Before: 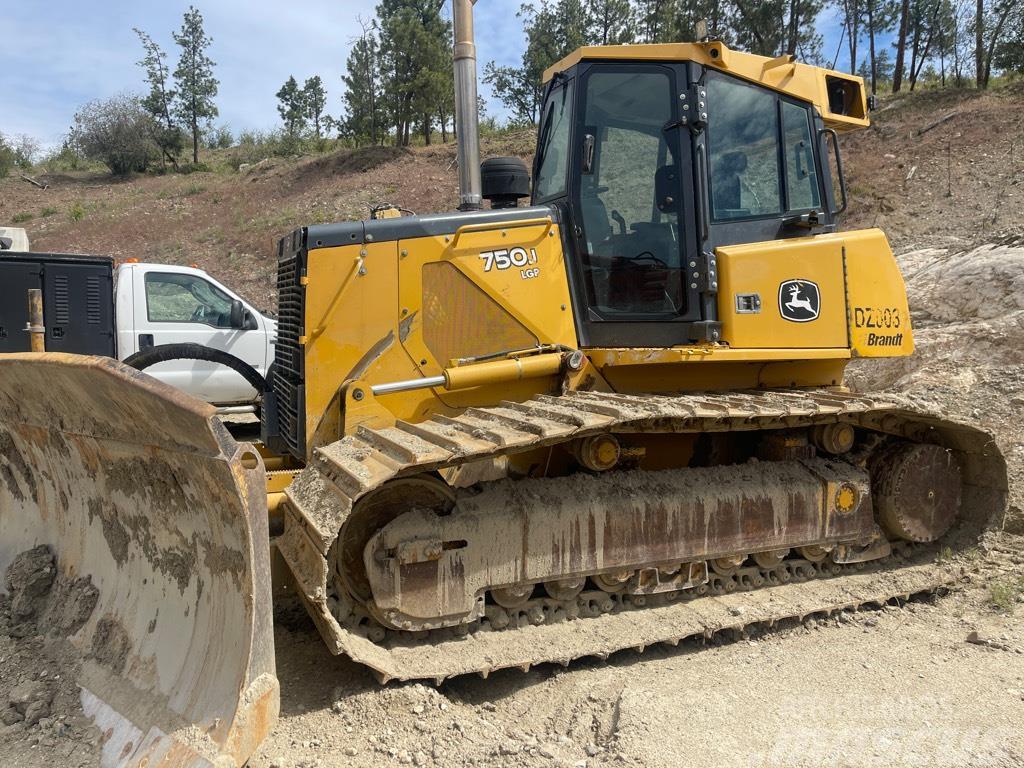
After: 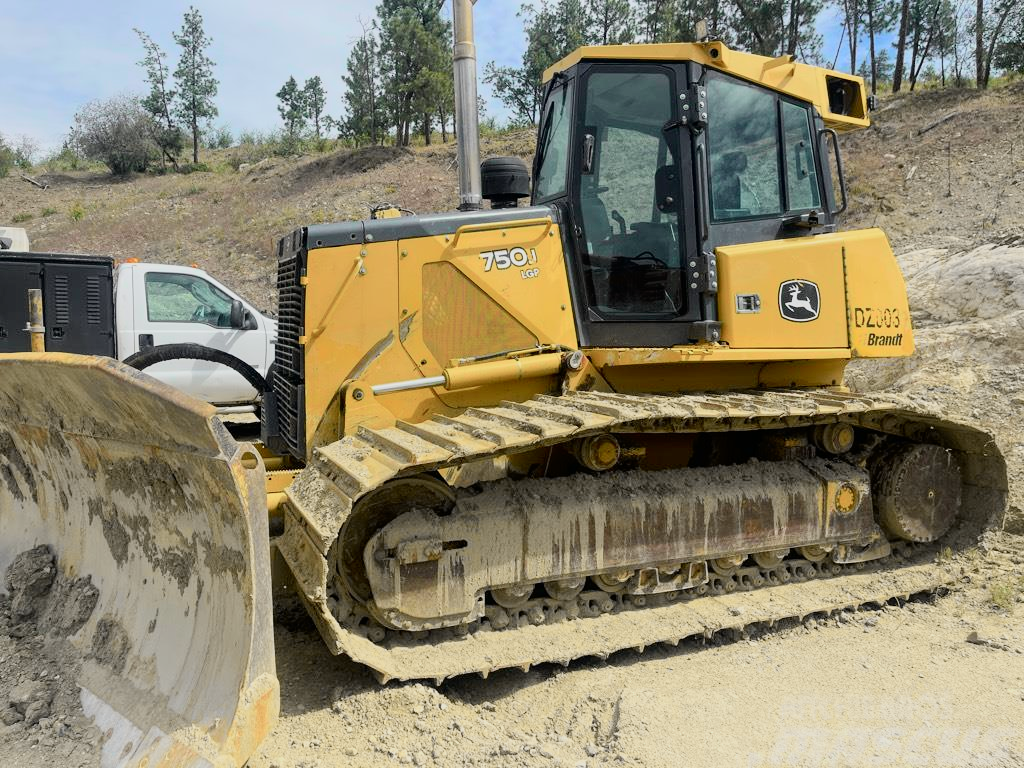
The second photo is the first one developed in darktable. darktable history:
tone curve: curves: ch0 [(0, 0) (0.048, 0.024) (0.099, 0.082) (0.227, 0.255) (0.407, 0.482) (0.543, 0.634) (0.719, 0.77) (0.837, 0.843) (1, 0.906)]; ch1 [(0, 0) (0.3, 0.268) (0.404, 0.374) (0.475, 0.463) (0.501, 0.499) (0.514, 0.502) (0.551, 0.541) (0.643, 0.648) (0.682, 0.674) (0.802, 0.812) (1, 1)]; ch2 [(0, 0) (0.259, 0.207) (0.323, 0.311) (0.364, 0.368) (0.442, 0.461) (0.498, 0.498) (0.531, 0.528) (0.581, 0.602) (0.629, 0.659) (0.768, 0.728) (1, 1)], color space Lab, independent channels, preserve colors none
